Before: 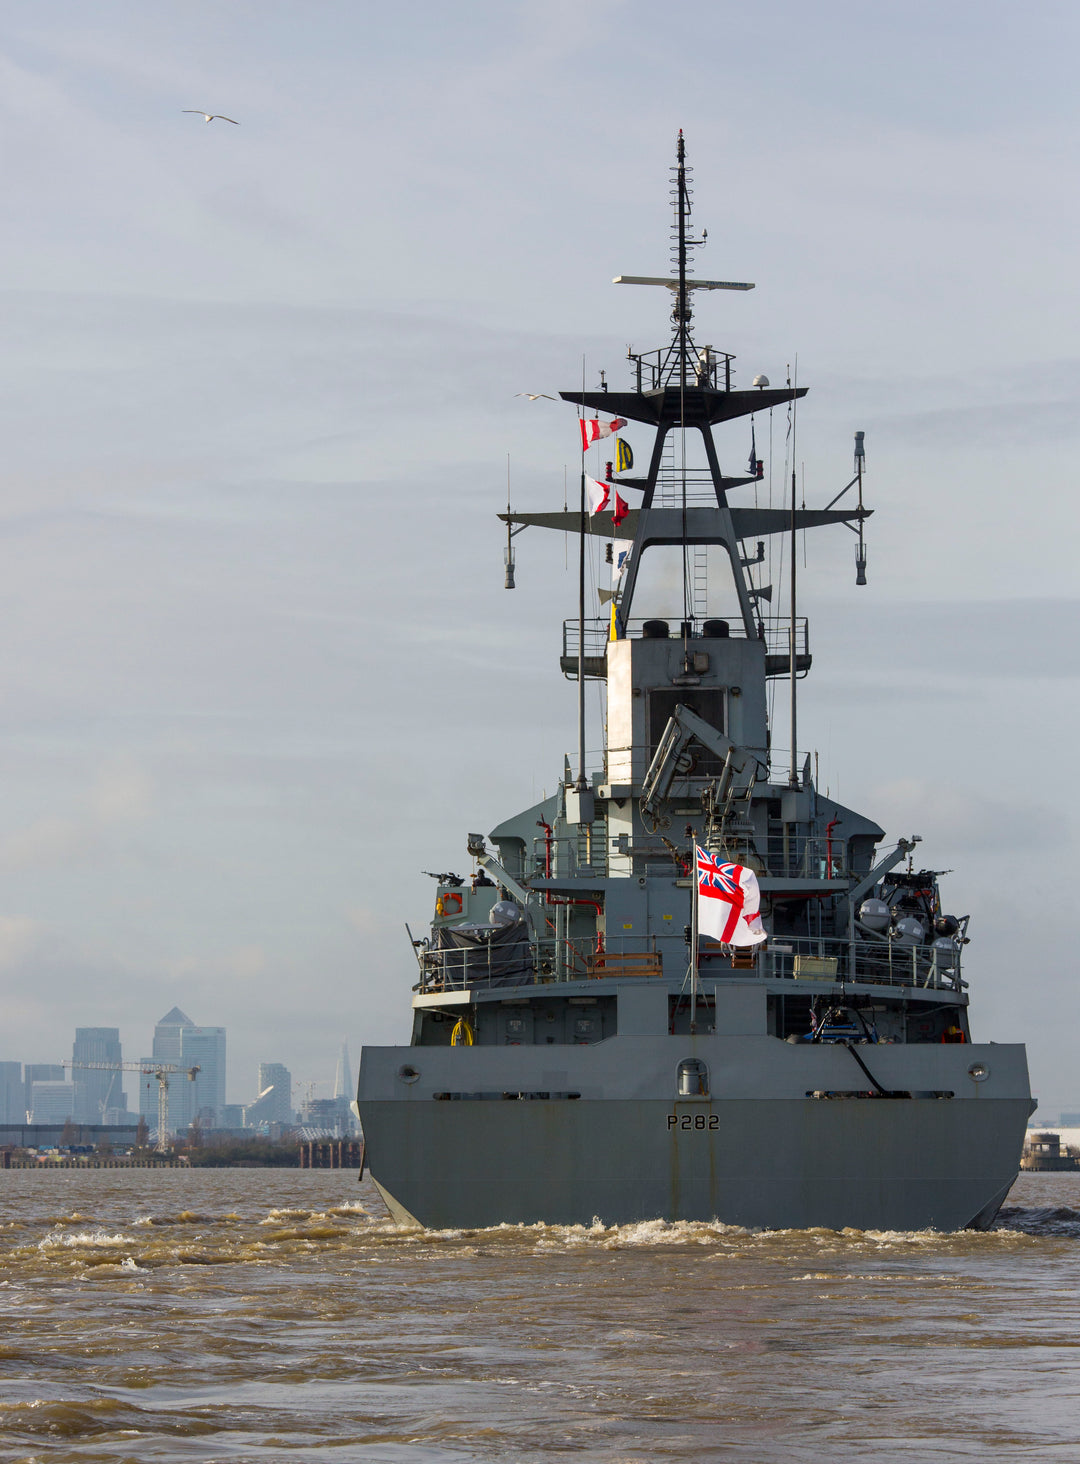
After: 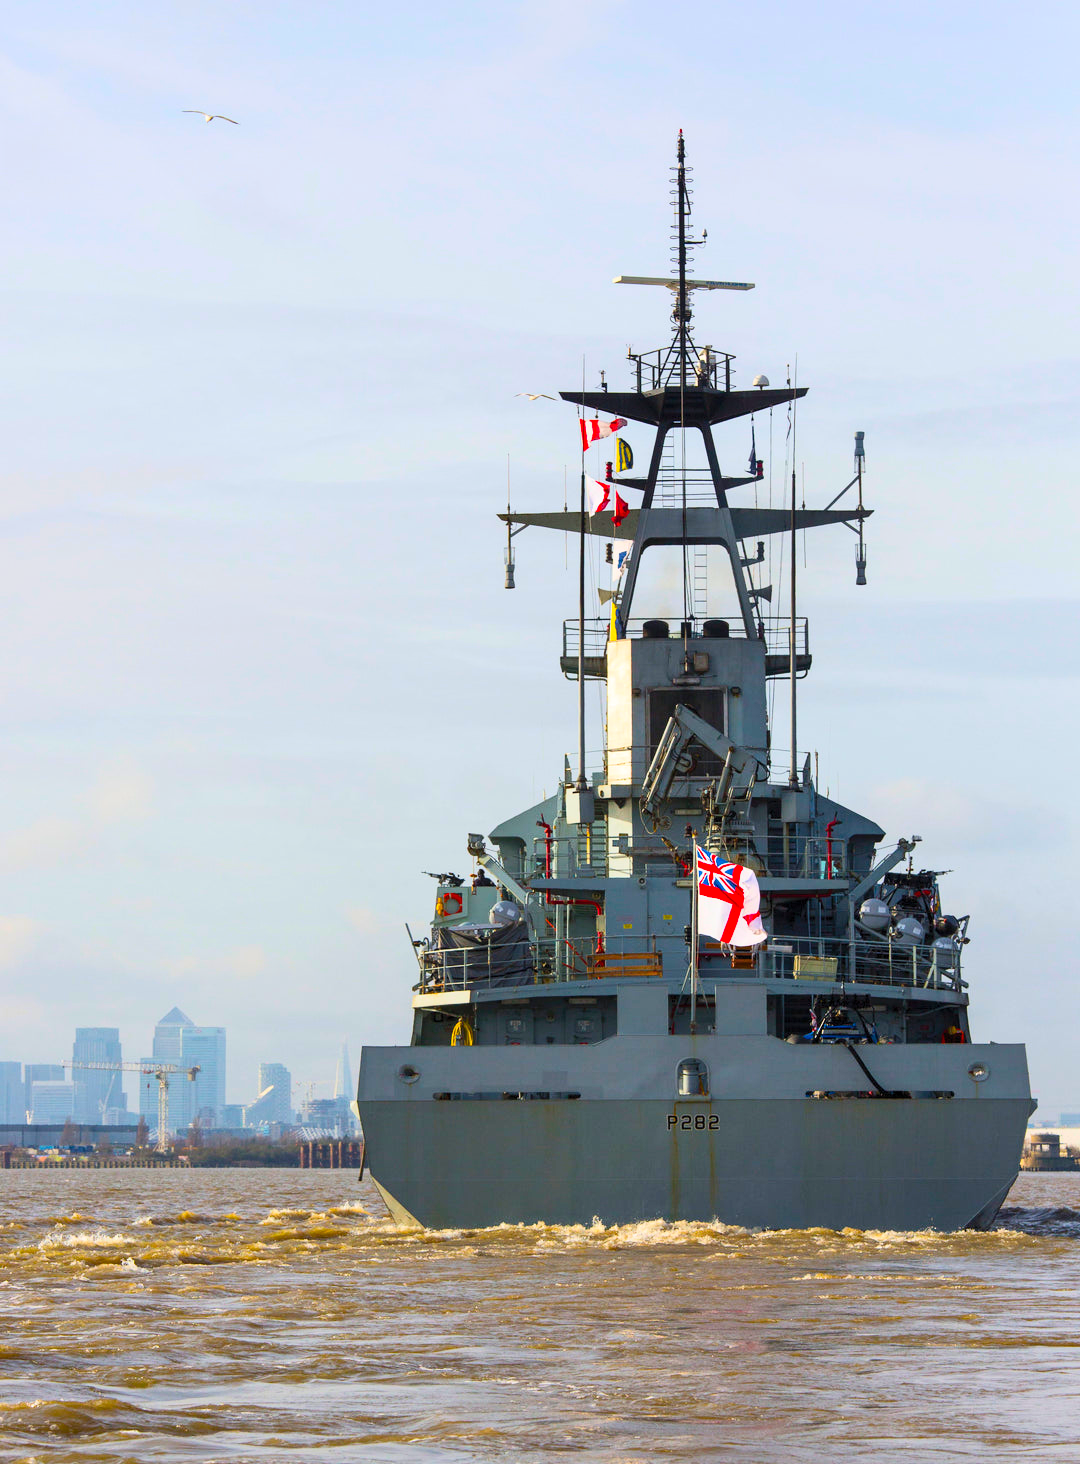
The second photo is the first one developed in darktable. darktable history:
color balance rgb: perceptual saturation grading › global saturation 30%, global vibrance 10%
contrast brightness saturation: contrast 0.24, brightness 0.26, saturation 0.39
